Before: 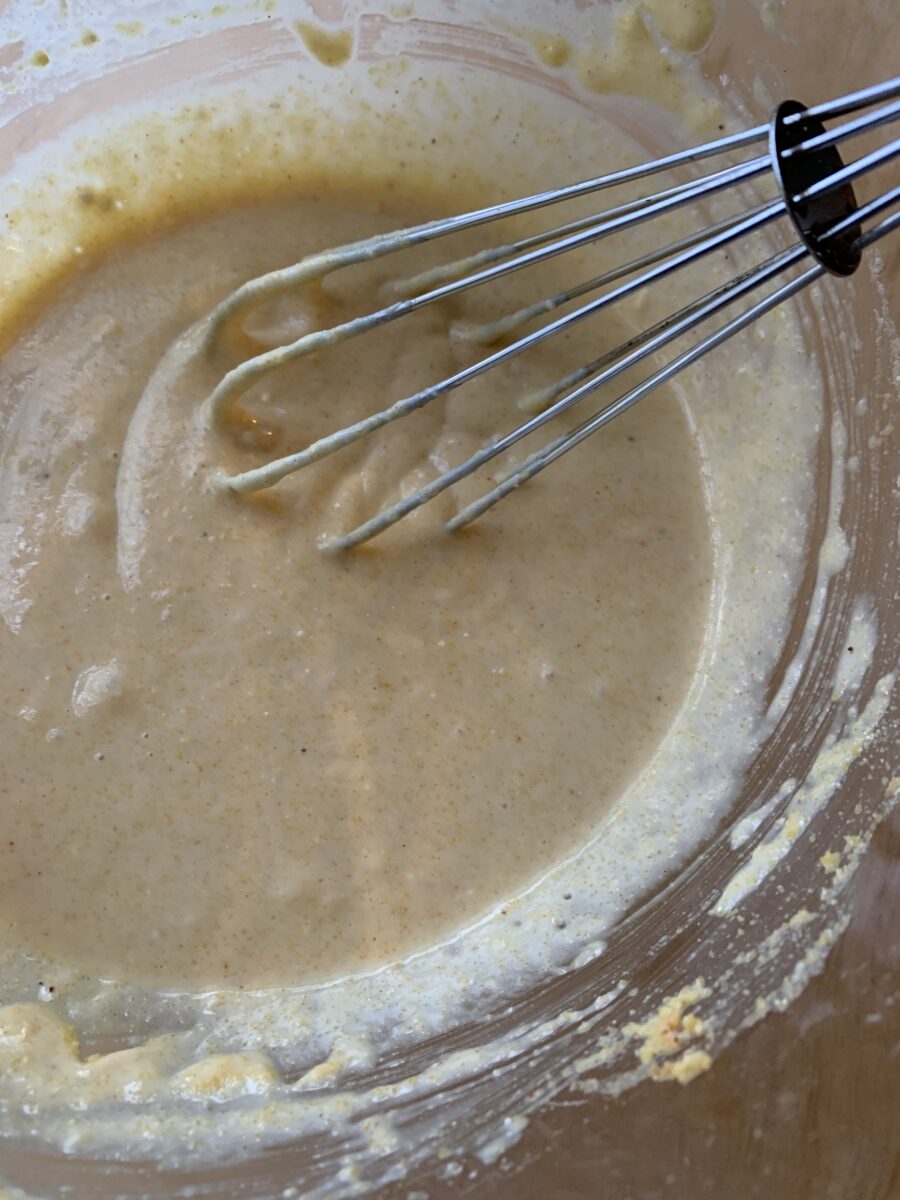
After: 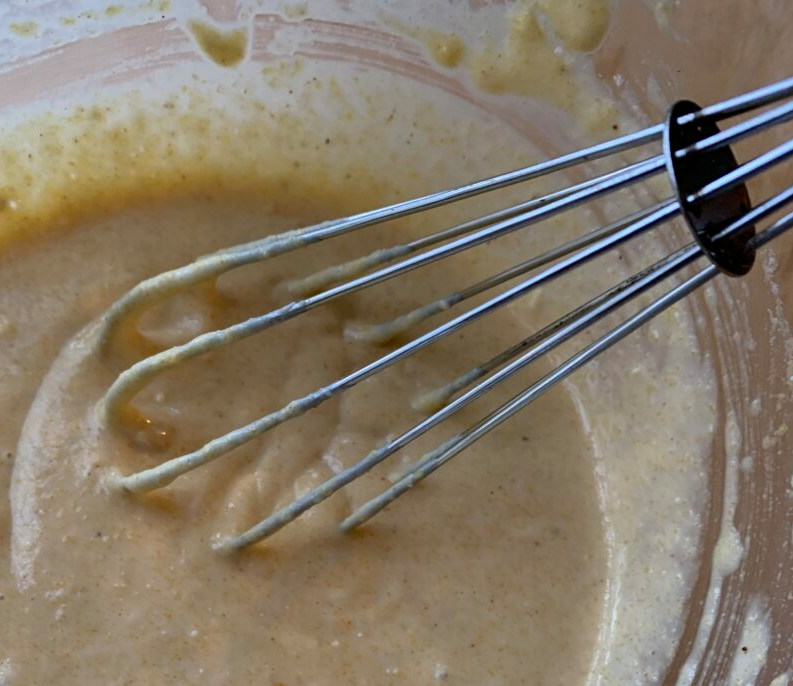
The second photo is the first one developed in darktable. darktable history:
shadows and highlights: soften with gaussian
crop and rotate: left 11.812%, bottom 42.776%
contrast brightness saturation: contrast 0.03, brightness -0.04
